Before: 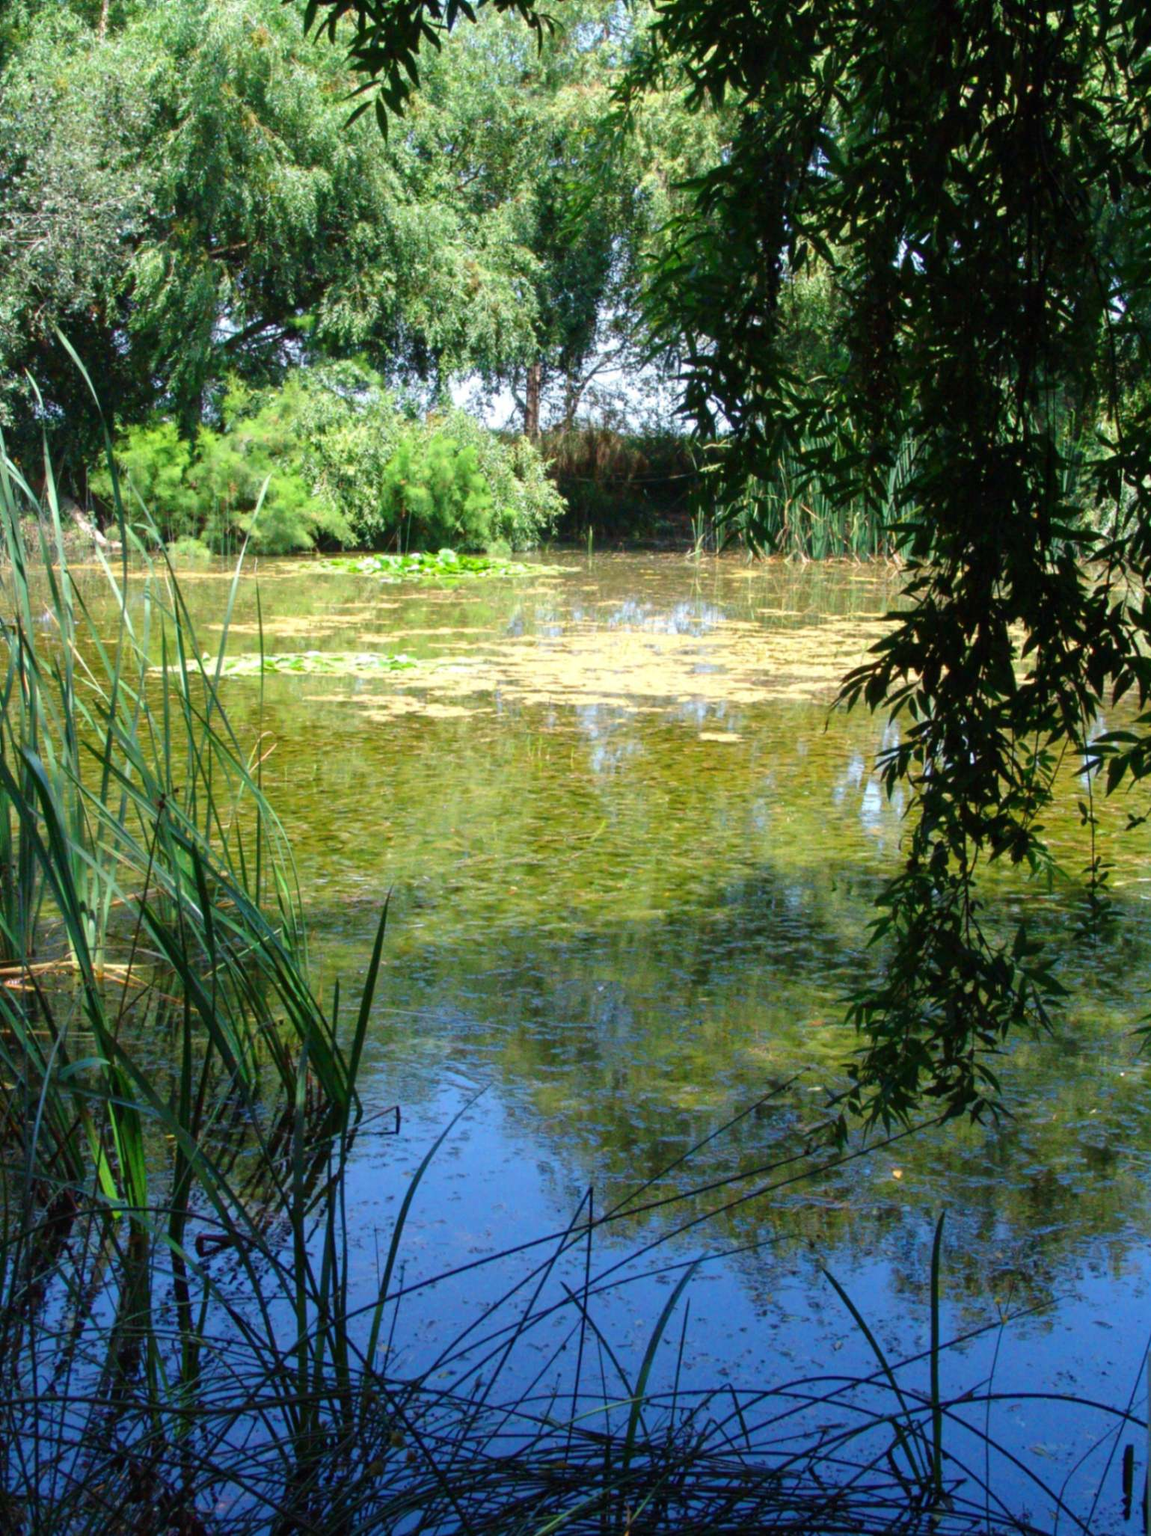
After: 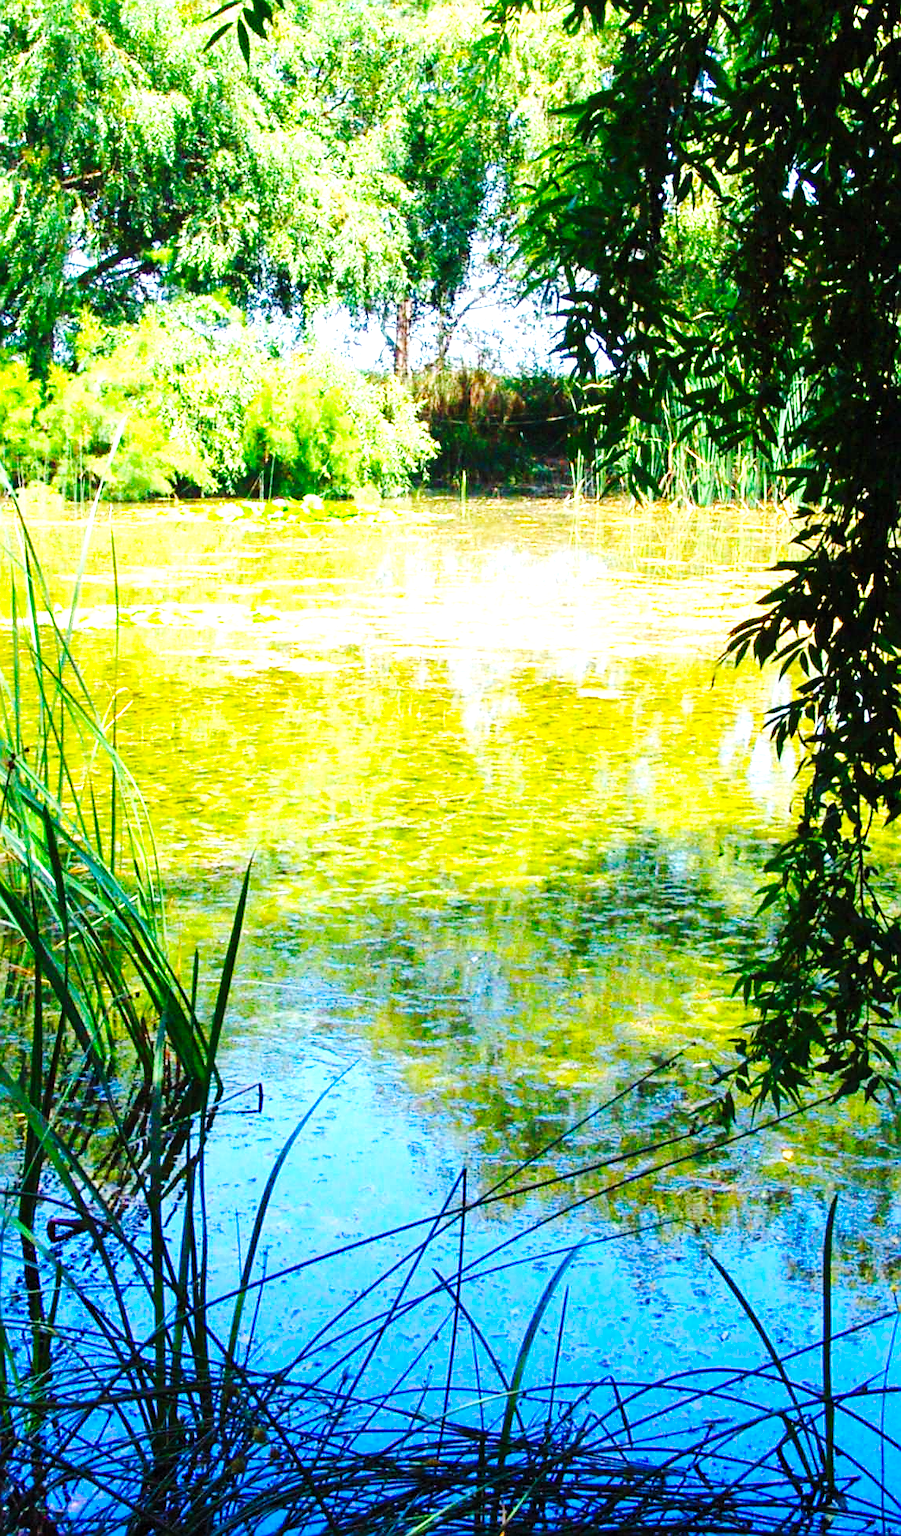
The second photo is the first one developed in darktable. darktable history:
sharpen: radius 1.4, amount 1.25, threshold 0.7
color balance rgb: linear chroma grading › global chroma 33.4%
crop and rotate: left 13.15%, top 5.251%, right 12.609%
base curve: curves: ch0 [(0, 0) (0.036, 0.025) (0.121, 0.166) (0.206, 0.329) (0.605, 0.79) (1, 1)], preserve colors none
exposure: black level correction 0, exposure 1.3 EV, compensate exposure bias true, compensate highlight preservation false
levels: levels [0.016, 0.5, 0.996]
